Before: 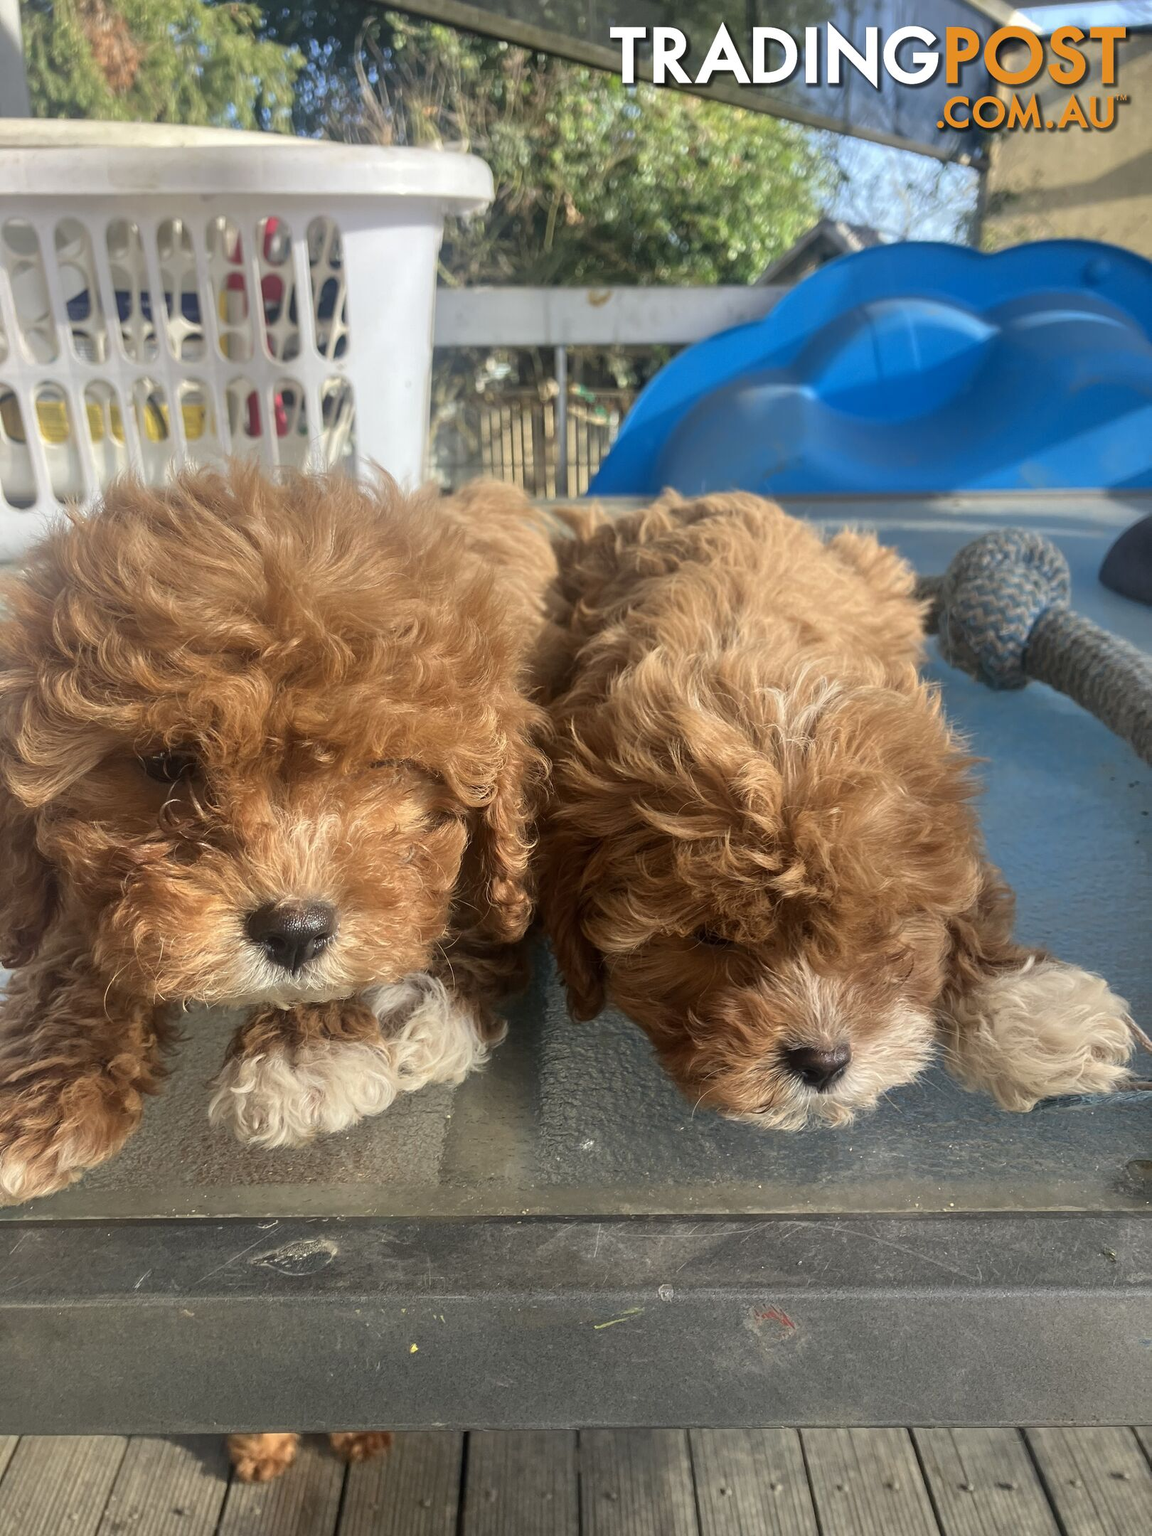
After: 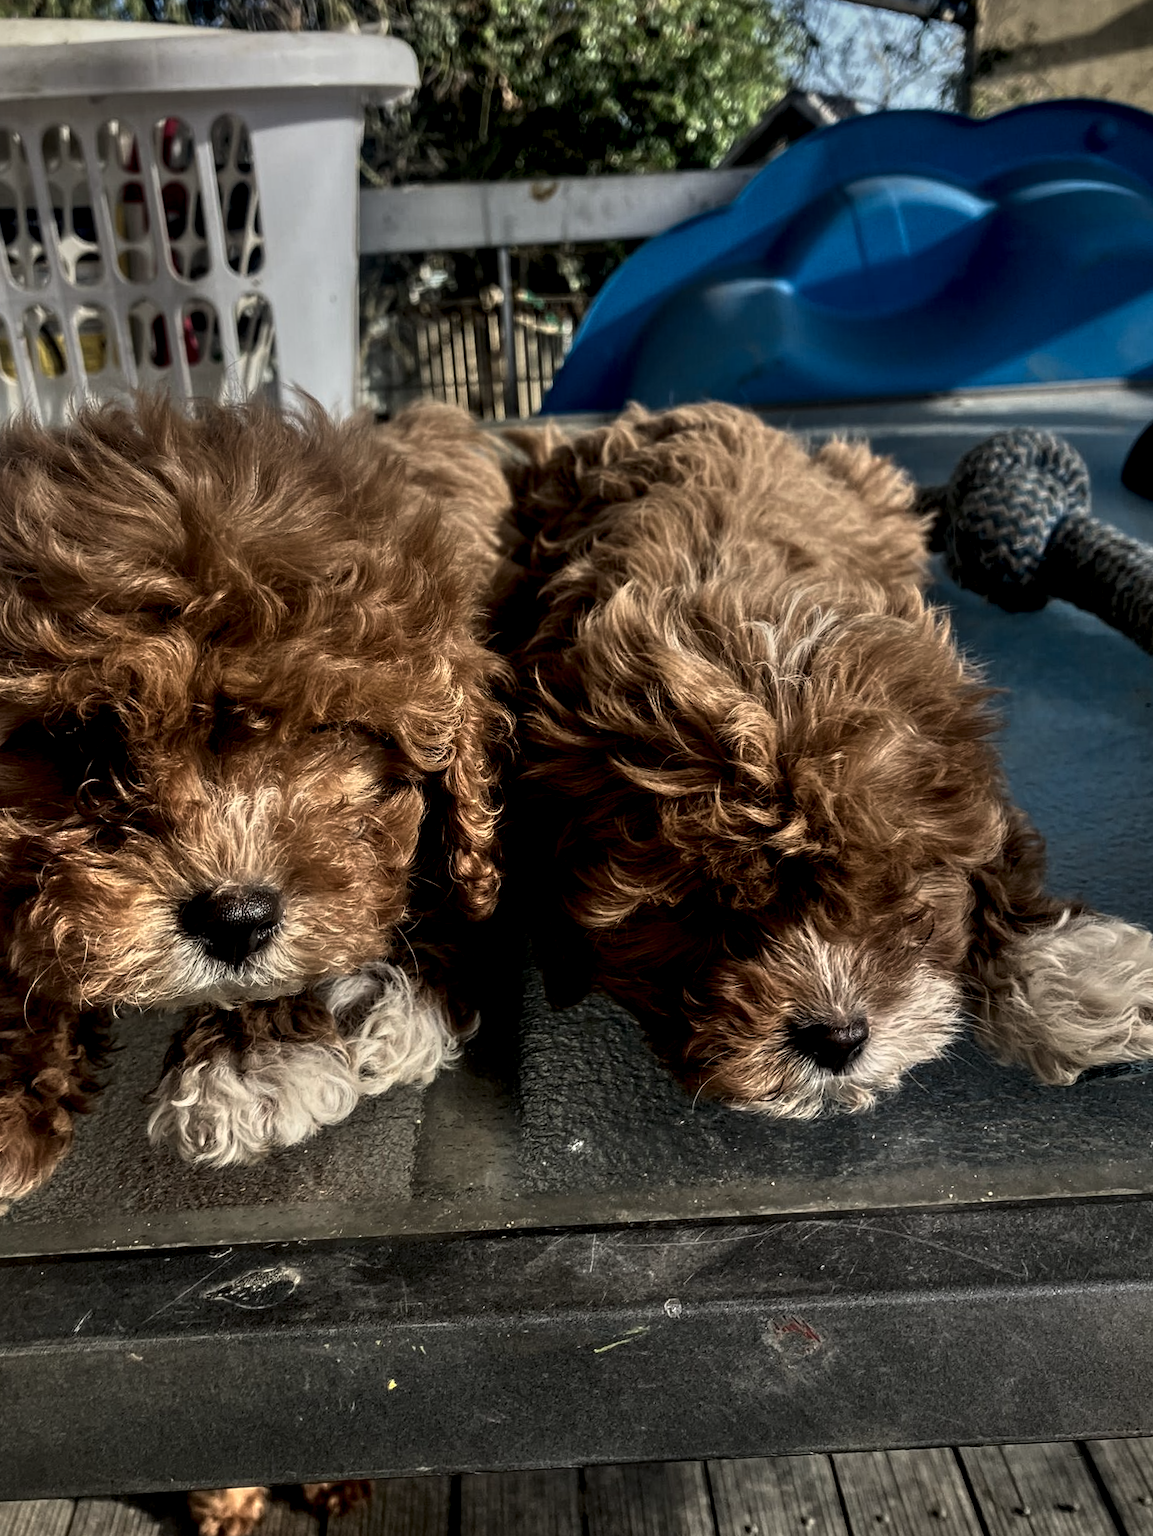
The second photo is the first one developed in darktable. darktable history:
exposure: exposure -2.443 EV, compensate highlight preservation false
crop and rotate: angle 2.76°, left 5.603%, top 5.722%
shadows and highlights: shadows 52.75, soften with gaussian
tone curve: curves: ch0 [(0, 0.023) (0.103, 0.087) (0.295, 0.297) (0.445, 0.531) (0.553, 0.665) (0.735, 0.843) (0.994, 1)]; ch1 [(0, 0) (0.414, 0.395) (0.447, 0.447) (0.485, 0.495) (0.512, 0.523) (0.542, 0.581) (0.581, 0.632) (0.646, 0.715) (1, 1)]; ch2 [(0, 0) (0.369, 0.388) (0.449, 0.431) (0.478, 0.471) (0.516, 0.517) (0.579, 0.624) (0.674, 0.775) (1, 1)], color space Lab, linked channels, preserve colors none
local contrast: detail 203%
